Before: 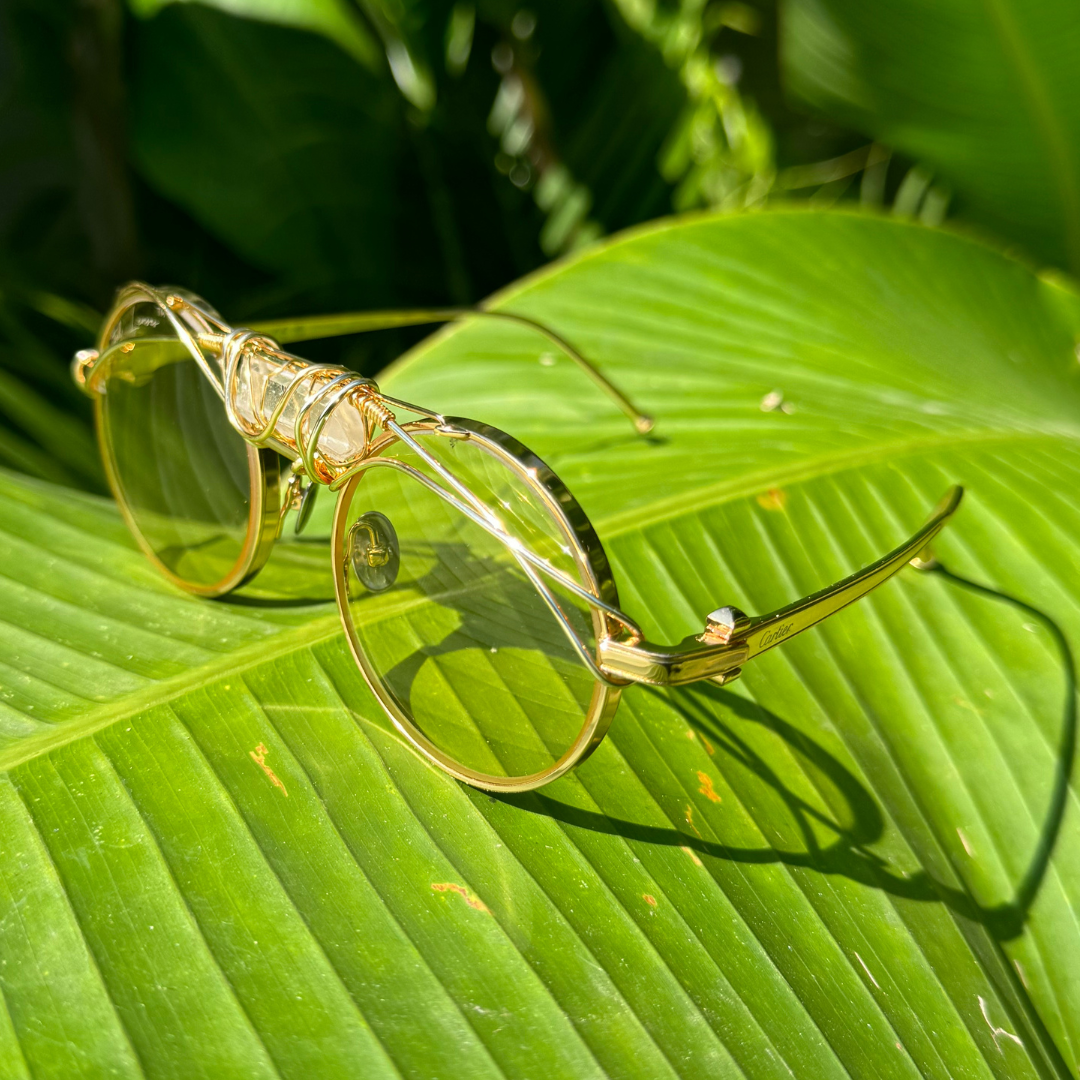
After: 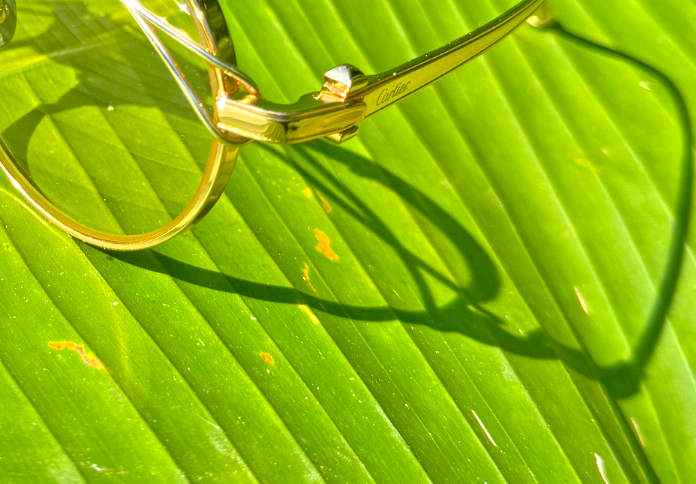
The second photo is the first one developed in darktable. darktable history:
crop and rotate: left 35.509%, top 50.238%, bottom 4.934%
white balance: emerald 1
tone equalizer: -7 EV 0.15 EV, -6 EV 0.6 EV, -5 EV 1.15 EV, -4 EV 1.33 EV, -3 EV 1.15 EV, -2 EV 0.6 EV, -1 EV 0.15 EV, mask exposure compensation -0.5 EV
color balance rgb: linear chroma grading › global chroma 10%, perceptual saturation grading › global saturation 5%, perceptual brilliance grading › global brilliance 4%, global vibrance 7%, saturation formula JzAzBz (2021)
